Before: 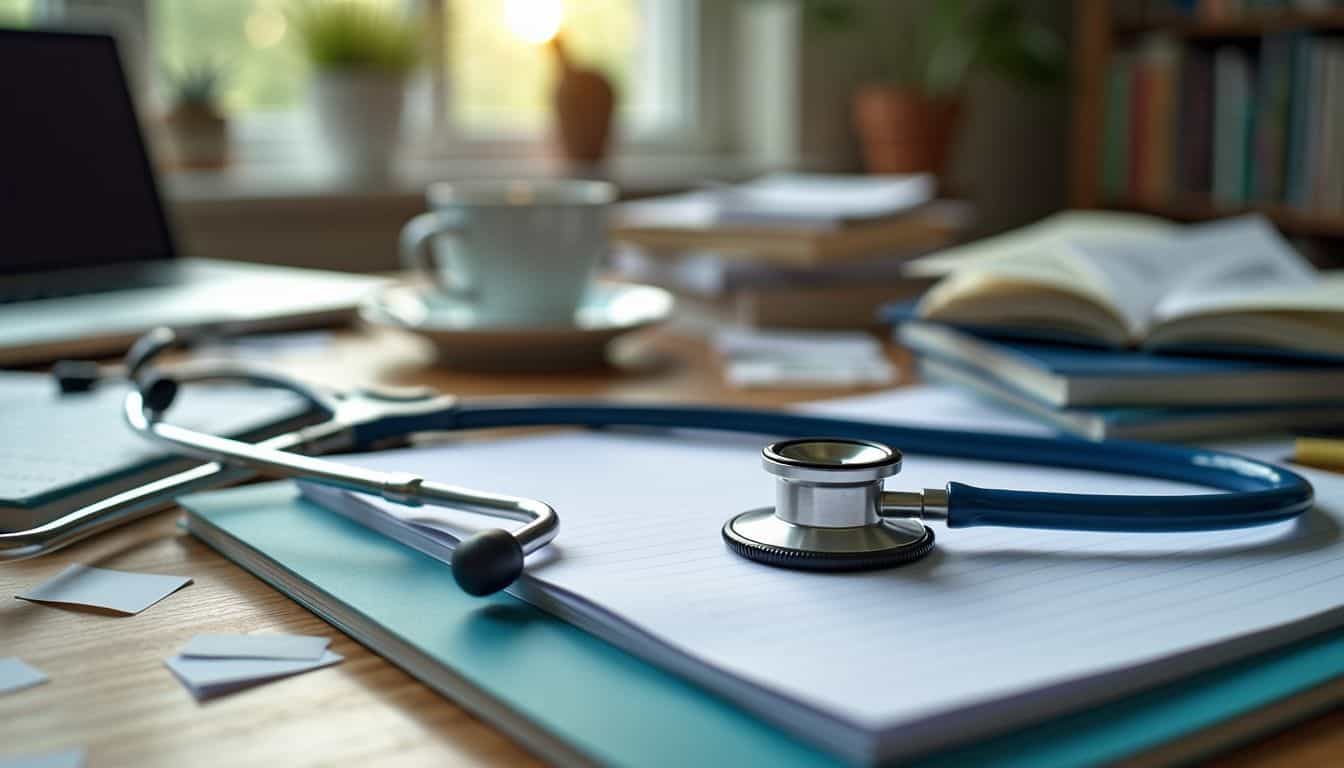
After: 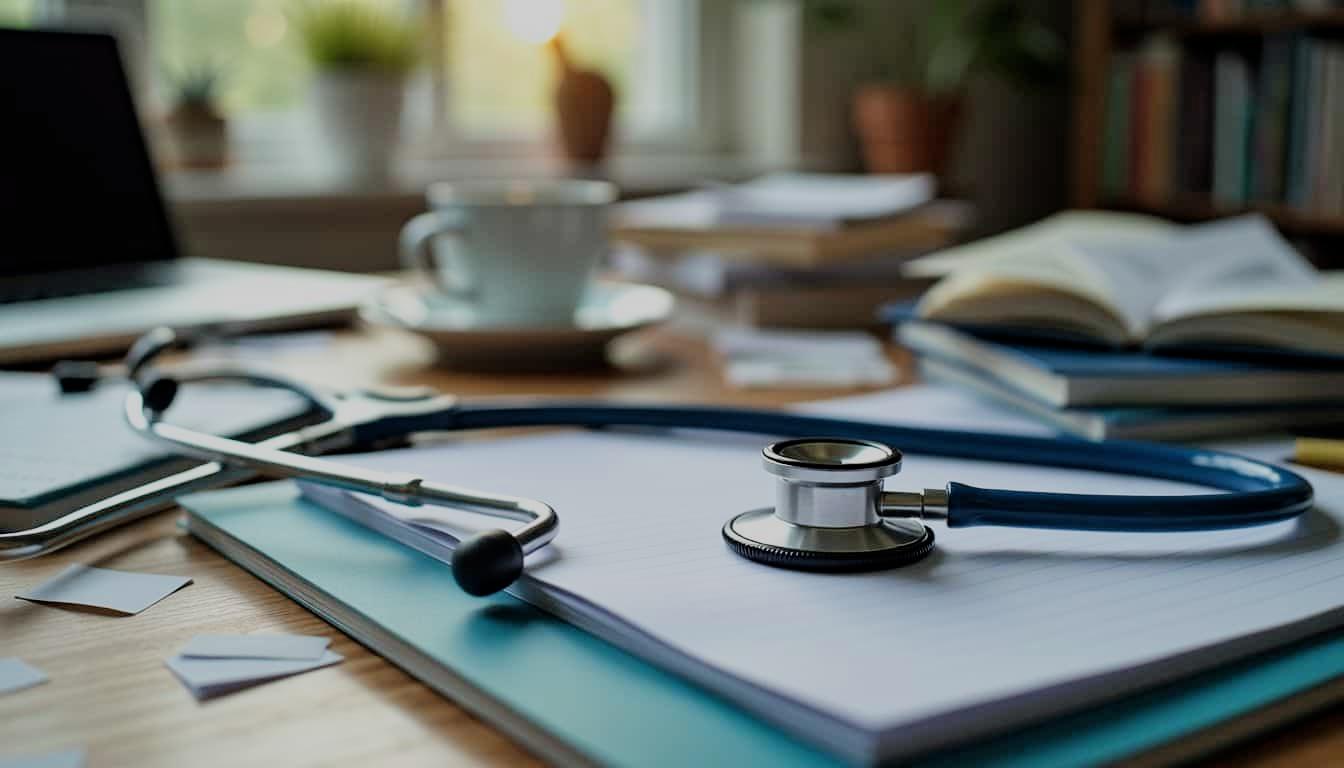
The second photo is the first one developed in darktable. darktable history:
filmic rgb: black relative exposure -7.13 EV, white relative exposure 5.37 EV, hardness 3.02
